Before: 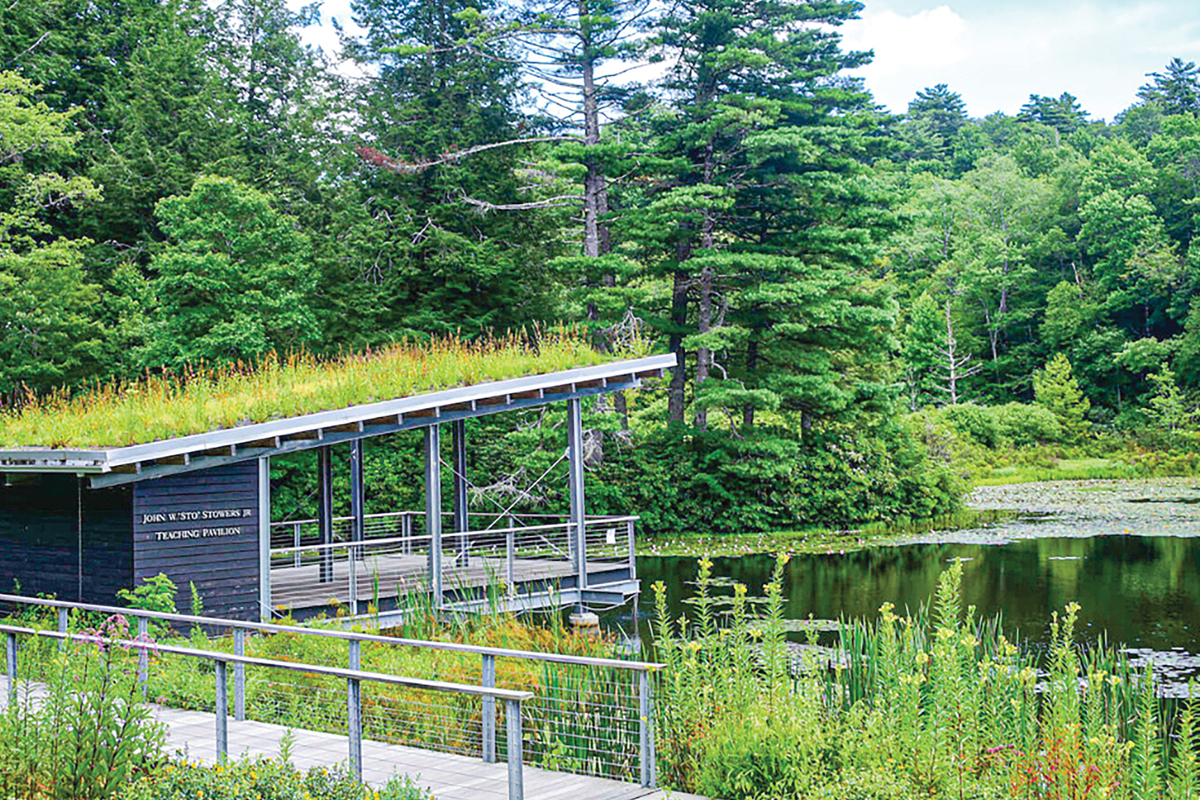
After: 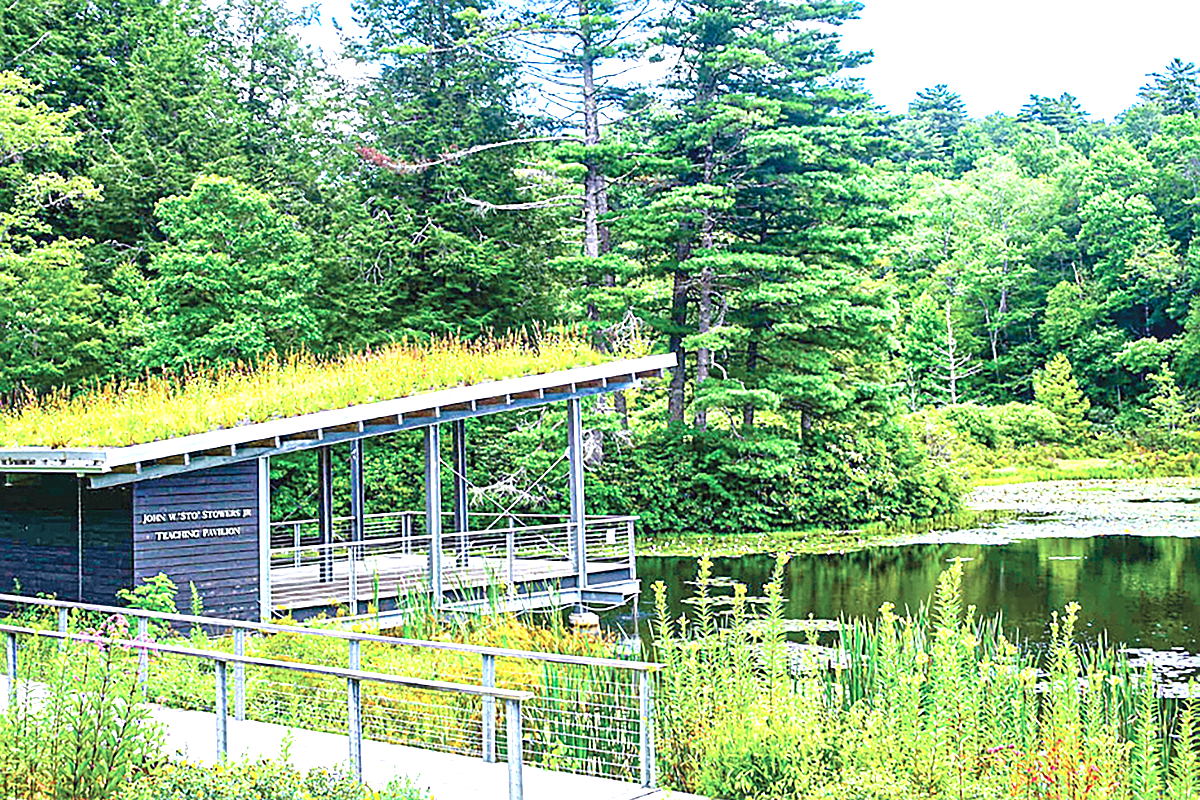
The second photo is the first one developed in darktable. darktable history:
exposure: black level correction 0.001, exposure 1.045 EV, compensate highlight preservation false
sharpen: on, module defaults
